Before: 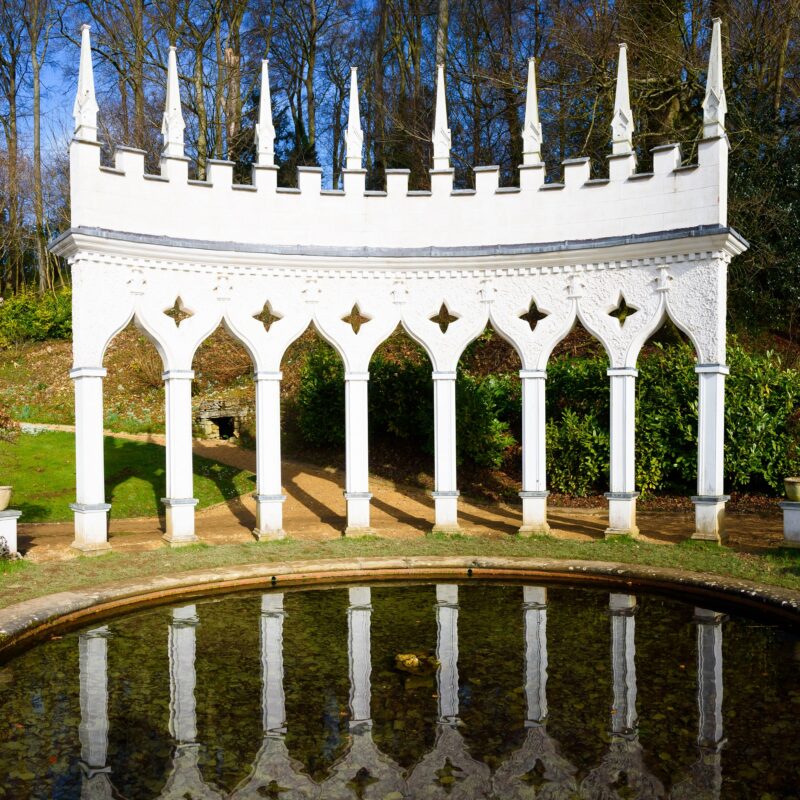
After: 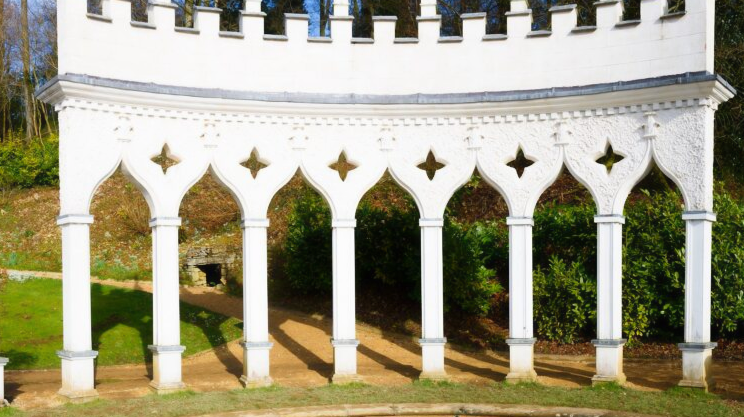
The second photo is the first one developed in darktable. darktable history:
crop: left 1.744%, top 19.225%, right 5.069%, bottom 28.357%
contrast equalizer: octaves 7, y [[0.502, 0.505, 0.512, 0.529, 0.564, 0.588], [0.5 ×6], [0.502, 0.505, 0.512, 0.529, 0.564, 0.588], [0, 0.001, 0.001, 0.004, 0.008, 0.011], [0, 0.001, 0.001, 0.004, 0.008, 0.011]], mix -1
